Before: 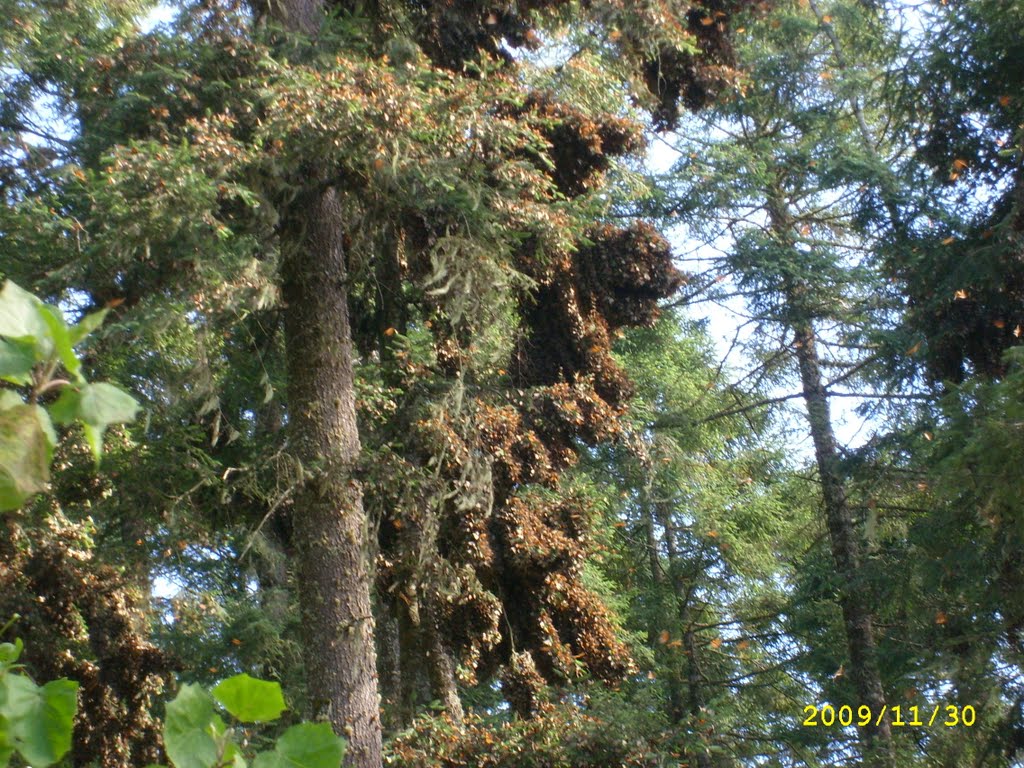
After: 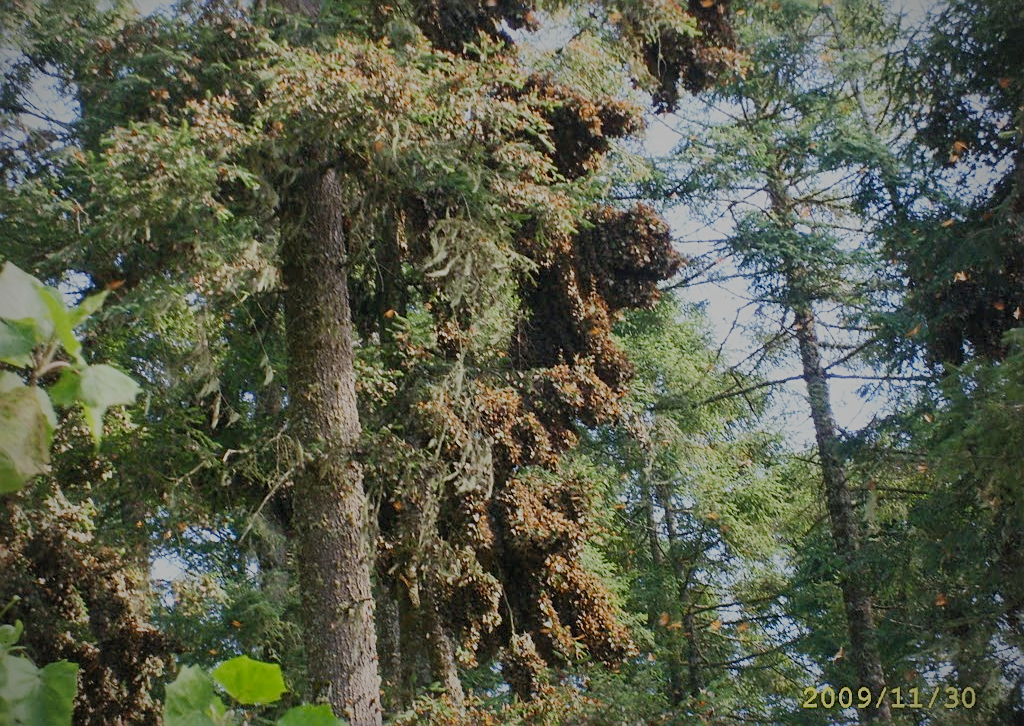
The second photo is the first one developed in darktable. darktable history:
sharpen: on, module defaults
crop and rotate: top 2.355%, bottom 3.107%
tone equalizer: -8 EV 0.258 EV, -7 EV 0.44 EV, -6 EV 0.436 EV, -5 EV 0.253 EV, -3 EV -0.267 EV, -2 EV -0.437 EV, -1 EV -0.406 EV, +0 EV -0.26 EV
filmic rgb: black relative exposure -7.2 EV, white relative exposure 5.34 EV, threshold 5.94 EV, hardness 3.02, preserve chrominance no, color science v5 (2021), contrast in shadows safe, contrast in highlights safe, enable highlight reconstruction true
shadows and highlights: shadows 25.77, highlights -70.77
vignetting: fall-off radius 60.9%
exposure: exposure 0.402 EV, compensate highlight preservation false
